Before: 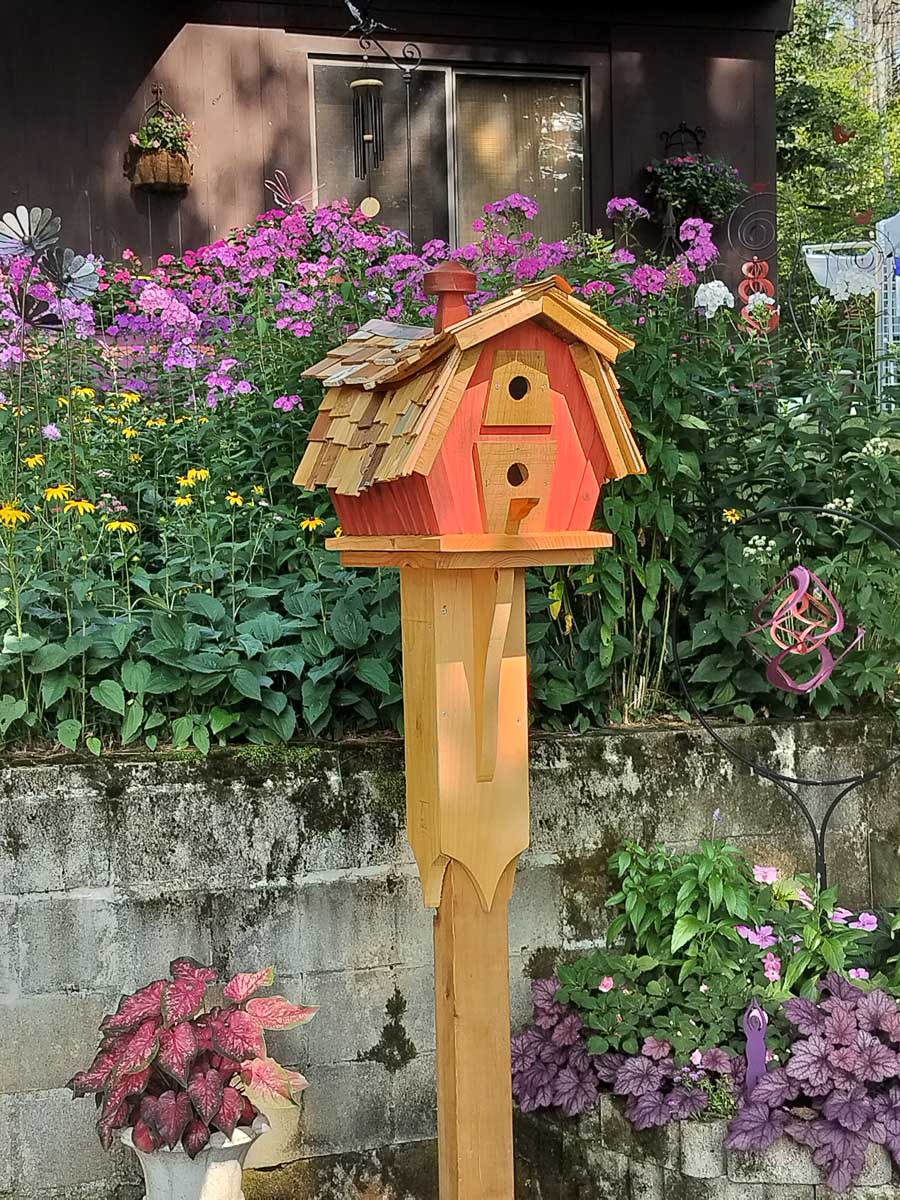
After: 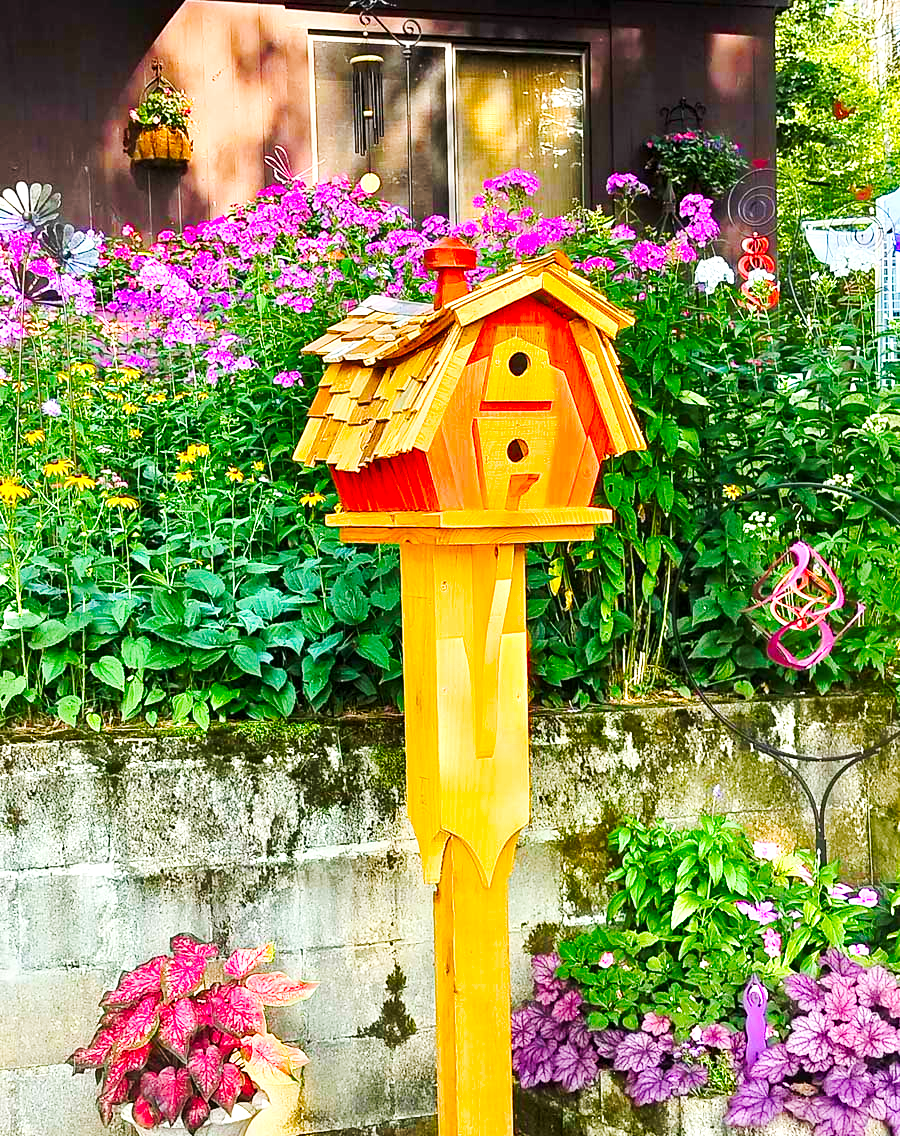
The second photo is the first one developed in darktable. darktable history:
crop and rotate: top 2.076%, bottom 3.189%
color balance rgb: perceptual saturation grading › global saturation 40.655%, perceptual saturation grading › highlights -25.64%, perceptual saturation grading › mid-tones 34.87%, perceptual saturation grading › shadows 35.943%, global vibrance 19.314%
levels: levels [0, 0.435, 0.917]
tone curve: curves: ch0 [(0, 0) (0.003, 0.003) (0.011, 0.012) (0.025, 0.026) (0.044, 0.046) (0.069, 0.072) (0.1, 0.104) (0.136, 0.141) (0.177, 0.185) (0.224, 0.247) (0.277, 0.335) (0.335, 0.447) (0.399, 0.539) (0.468, 0.636) (0.543, 0.723) (0.623, 0.803) (0.709, 0.873) (0.801, 0.936) (0.898, 0.978) (1, 1)], preserve colors none
